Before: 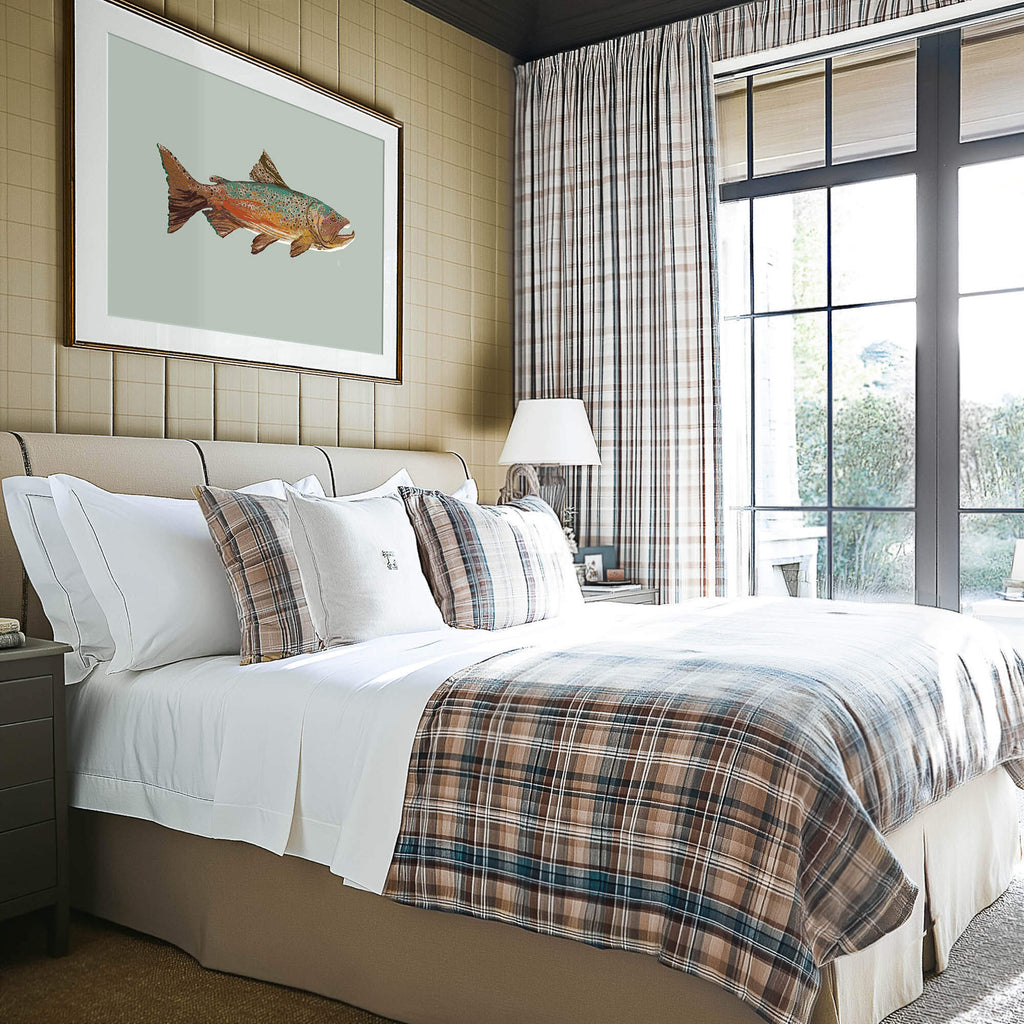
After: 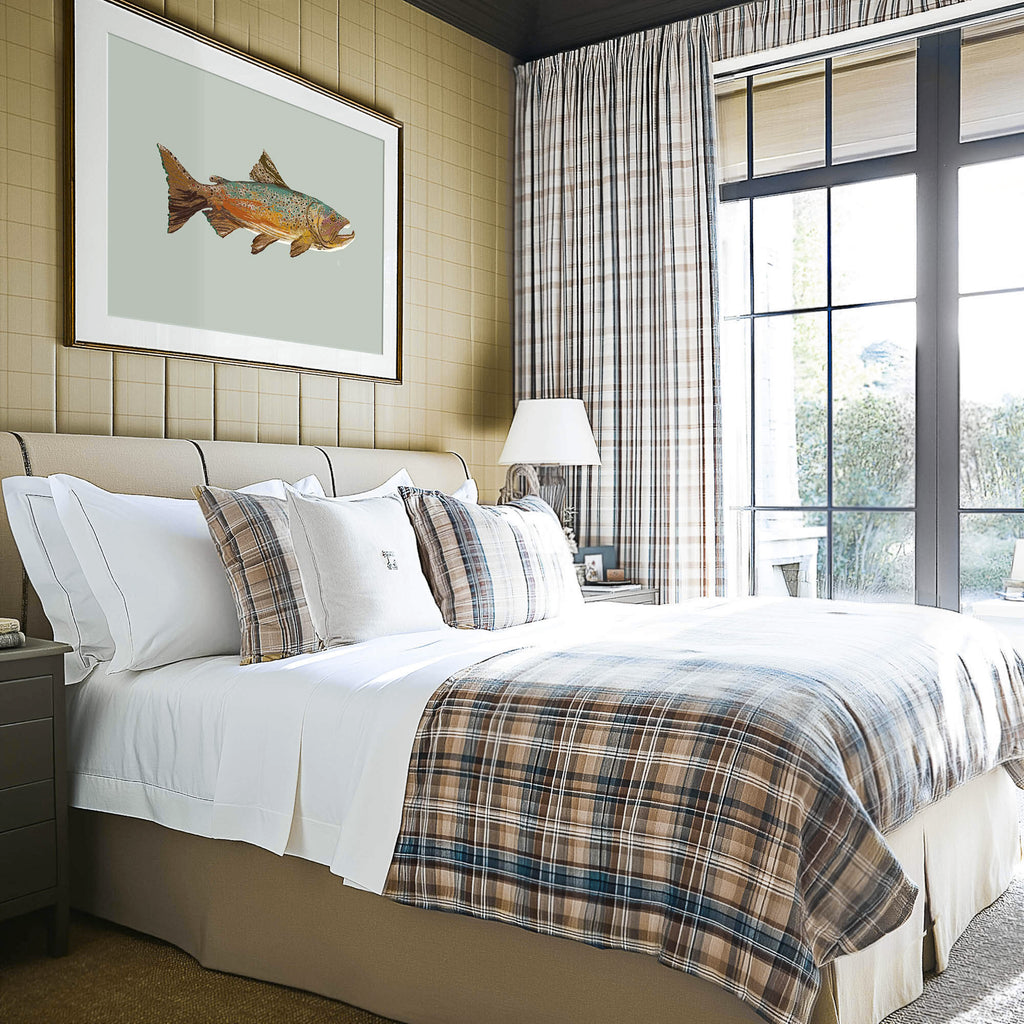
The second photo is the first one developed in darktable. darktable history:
color contrast: green-magenta contrast 0.8, blue-yellow contrast 1.1, unbound 0
base curve: curves: ch0 [(0, 0) (0.472, 0.508) (1, 1)]
